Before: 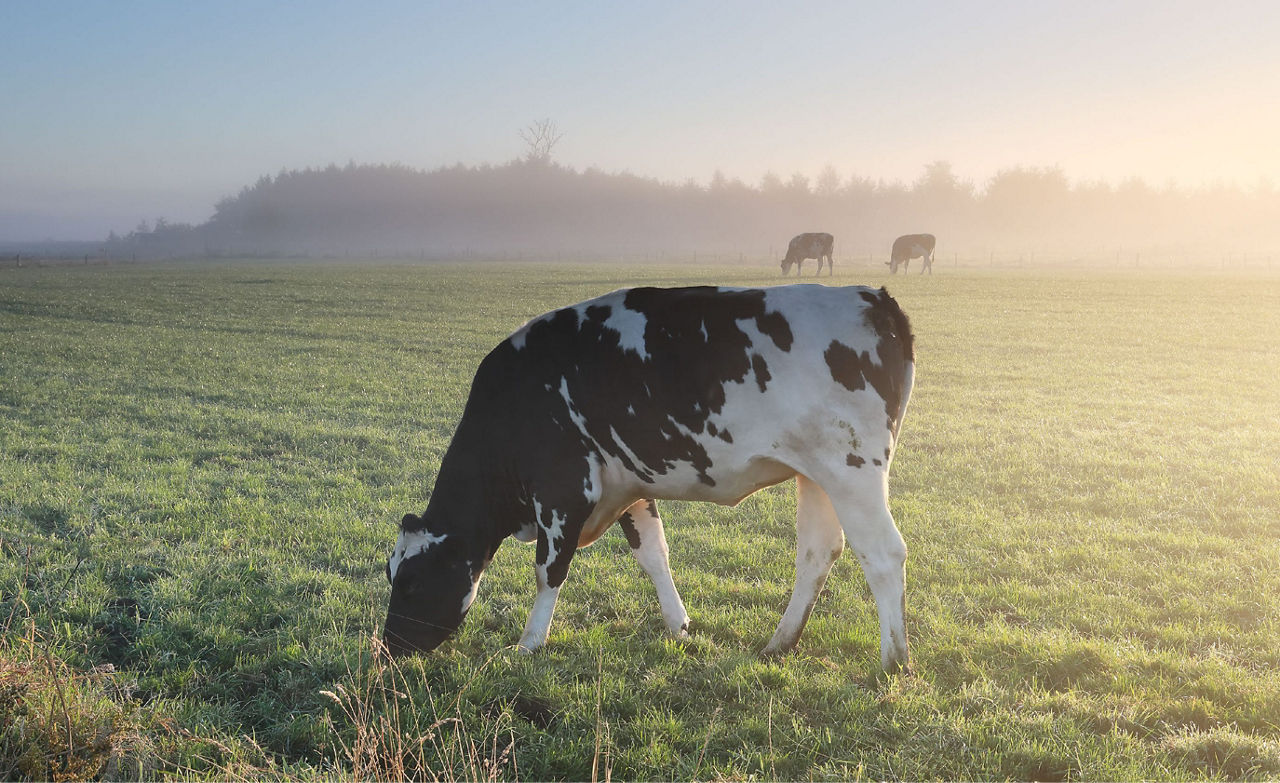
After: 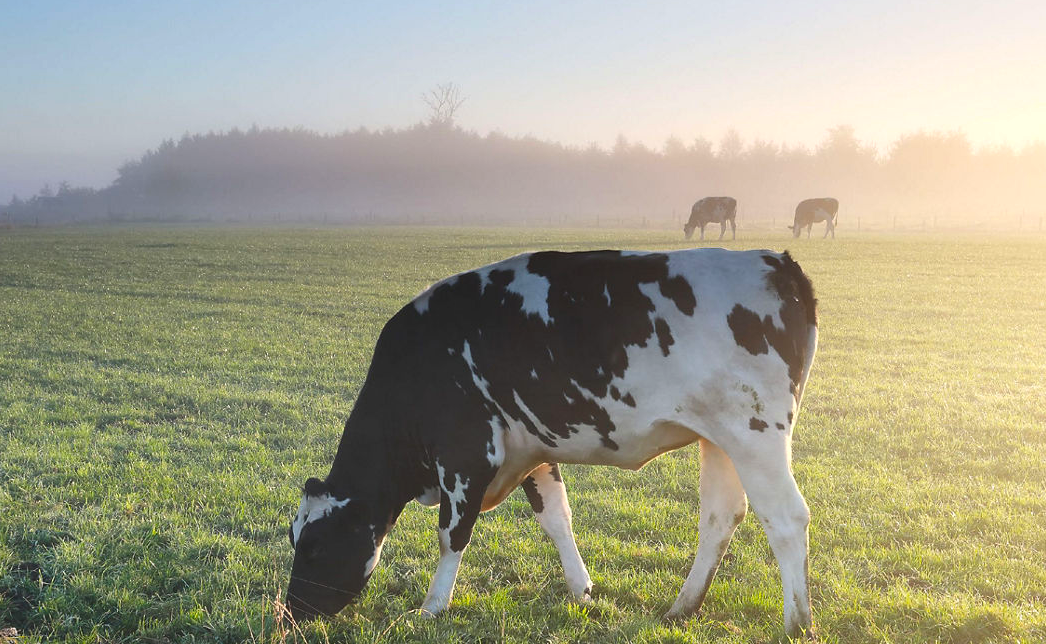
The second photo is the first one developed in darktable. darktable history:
color balance rgb: highlights gain › luminance 17.636%, global offset › luminance 0.282%, perceptual saturation grading › global saturation 25.165%
crop and rotate: left 7.646%, top 4.63%, right 10.618%, bottom 13.121%
